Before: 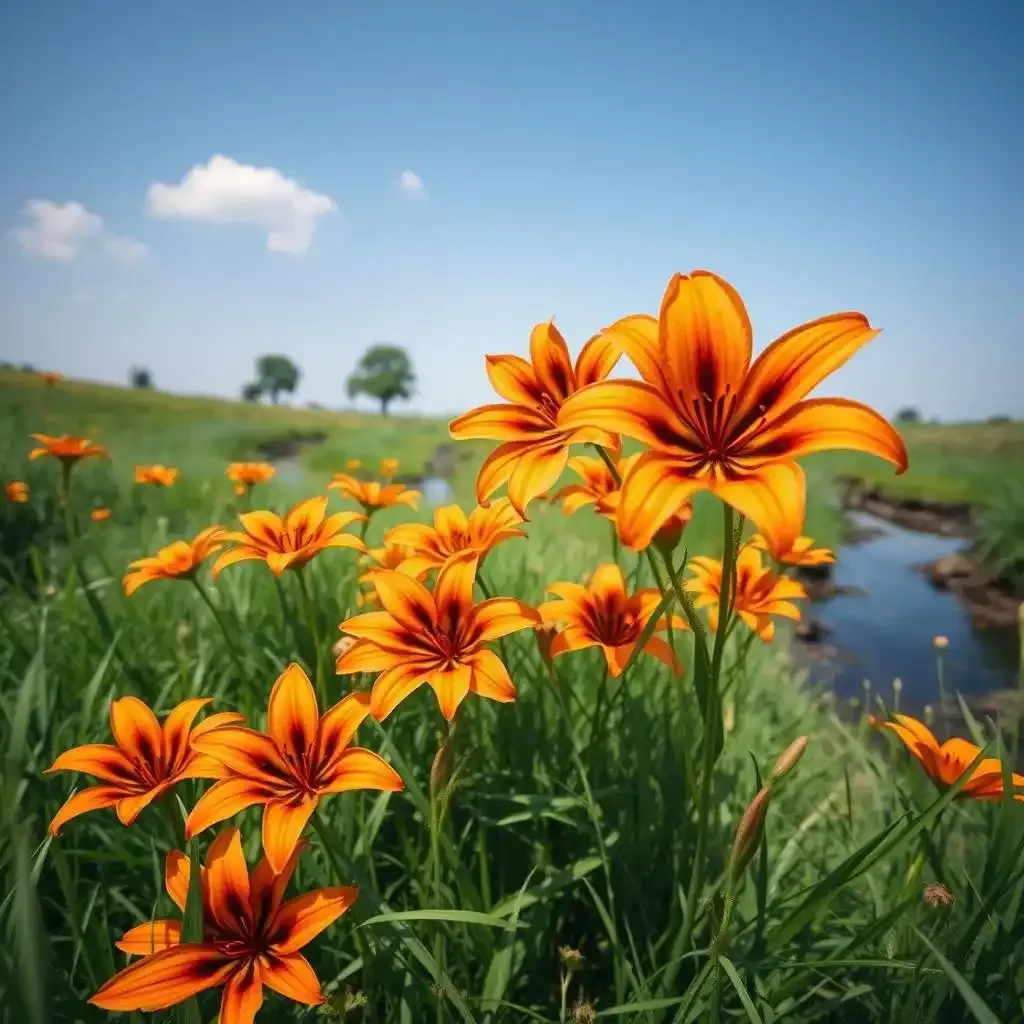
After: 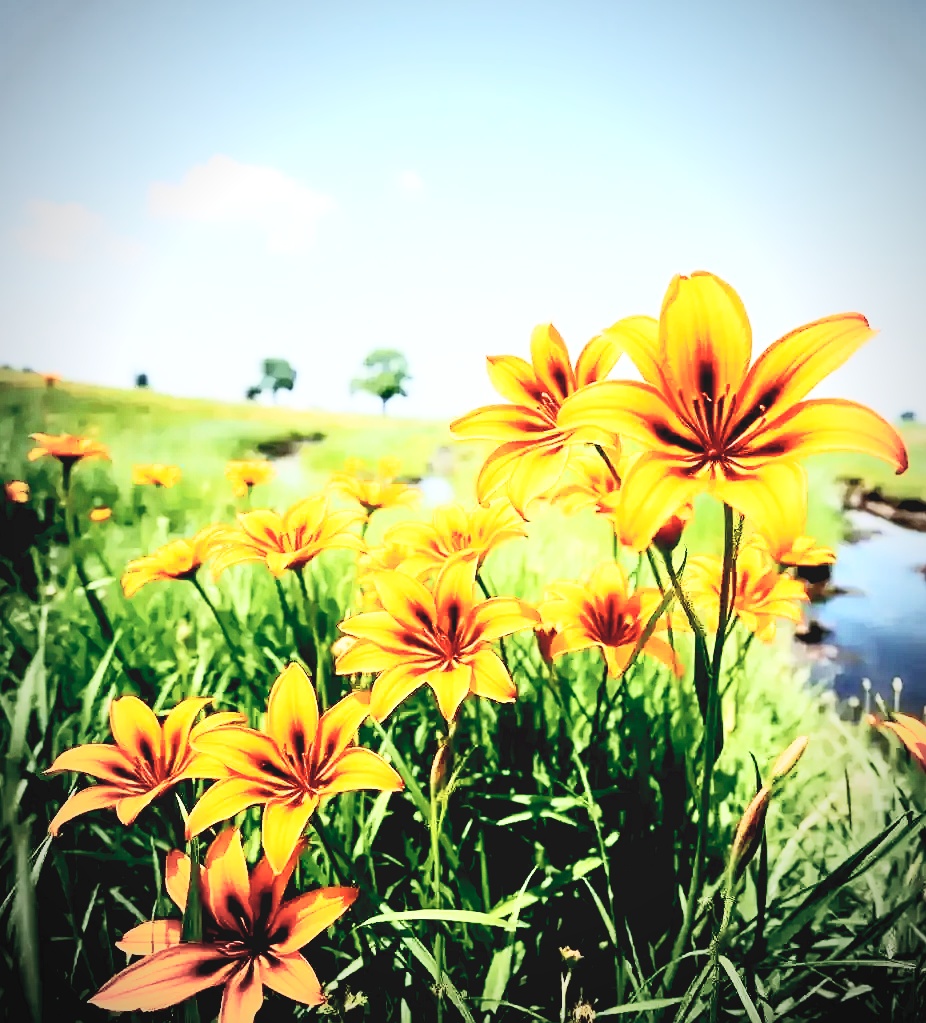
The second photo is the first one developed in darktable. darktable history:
vignetting: automatic ratio true
exposure: black level correction 0.027, exposure -0.077 EV, compensate exposure bias true, compensate highlight preservation false
sharpen: radius 1.813, amount 0.405, threshold 1.434
contrast brightness saturation: contrast 0.425, brightness 0.561, saturation -0.182
base curve: curves: ch0 [(0, 0.003) (0.001, 0.002) (0.006, 0.004) (0.02, 0.022) (0.048, 0.086) (0.094, 0.234) (0.162, 0.431) (0.258, 0.629) (0.385, 0.8) (0.548, 0.918) (0.751, 0.988) (1, 1)], preserve colors none
crop: right 9.479%, bottom 0.016%
